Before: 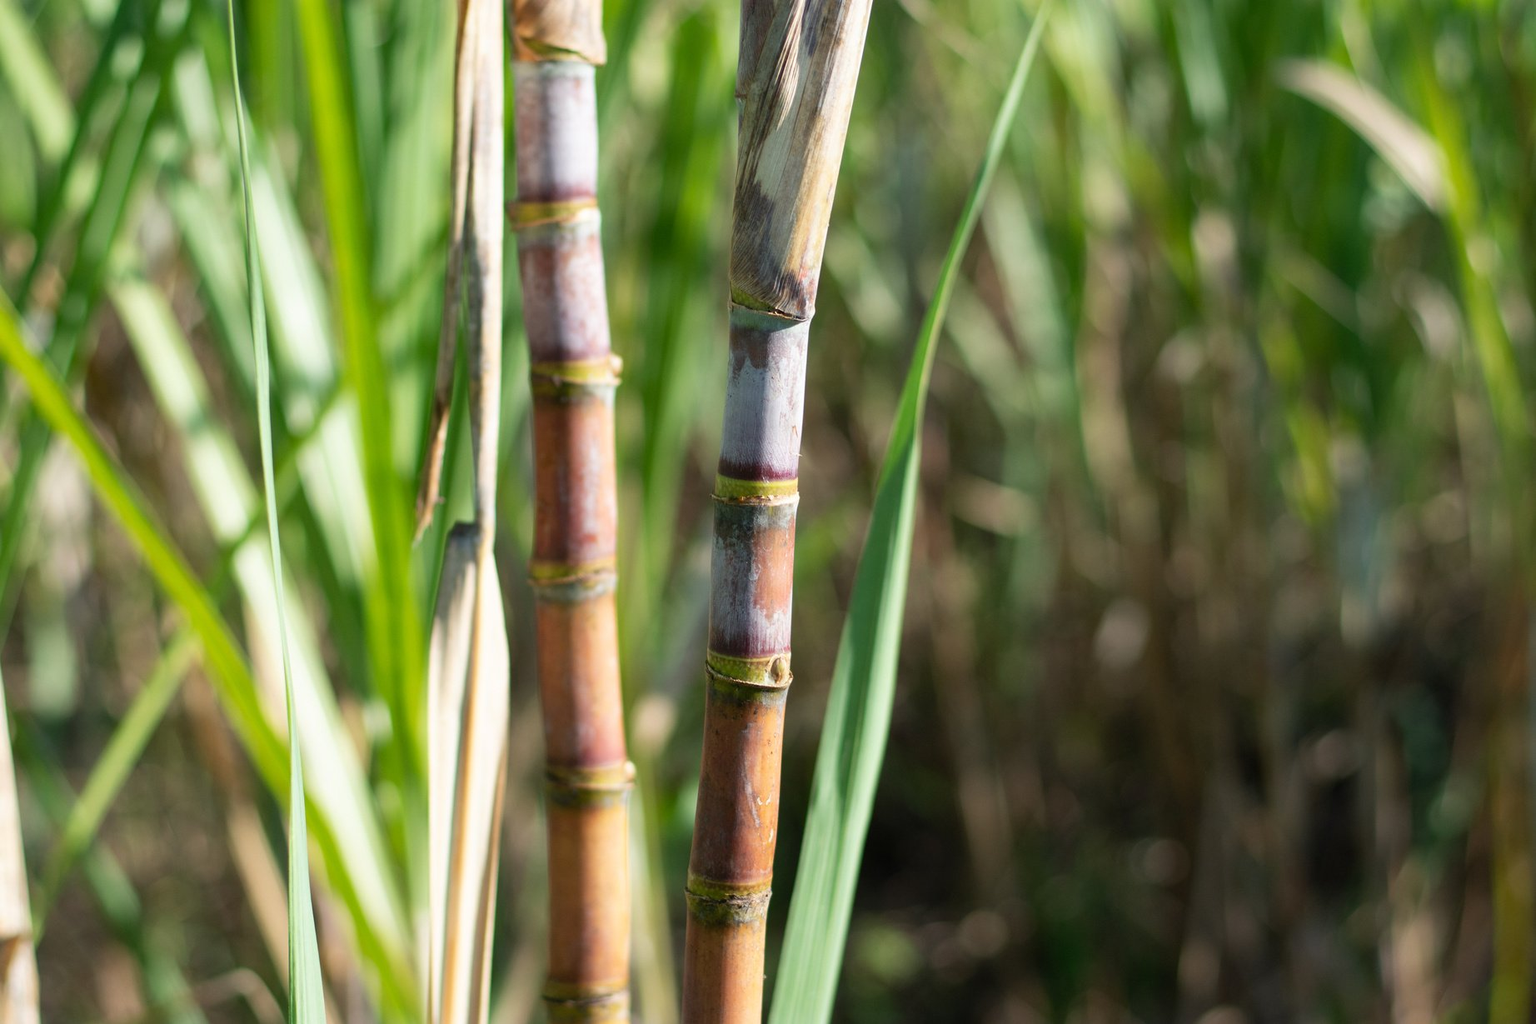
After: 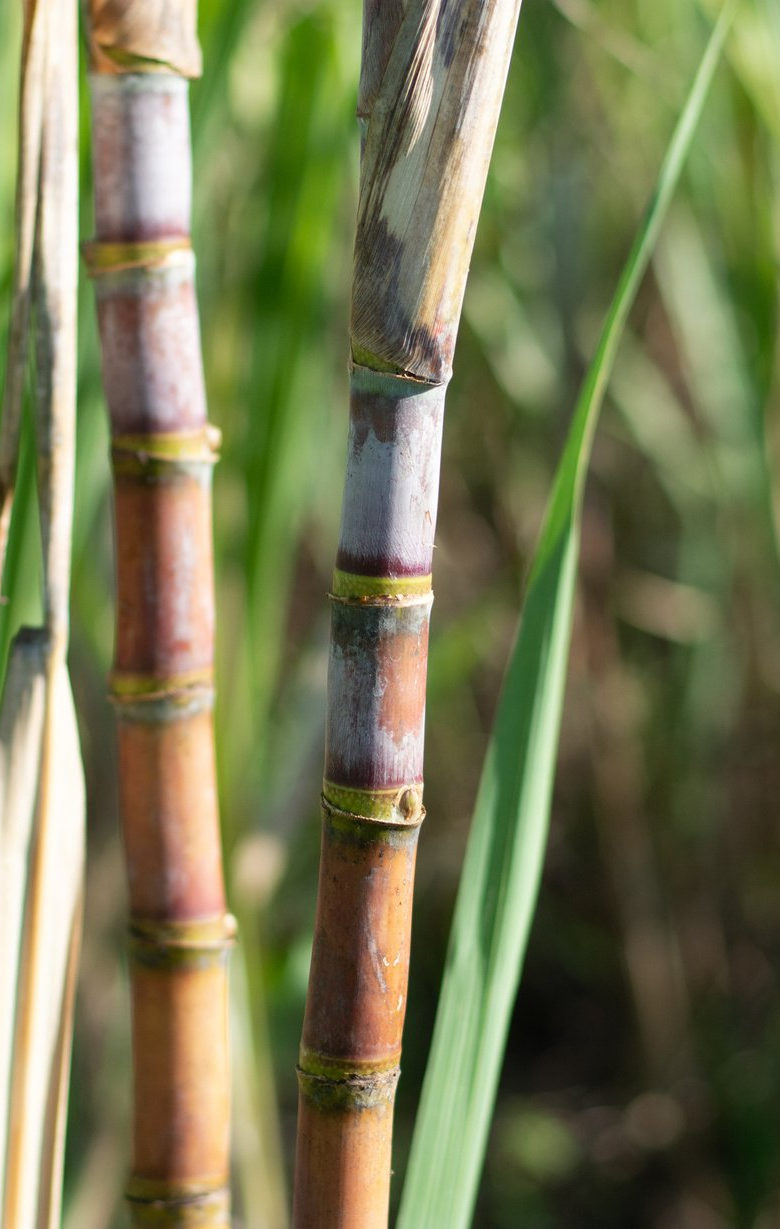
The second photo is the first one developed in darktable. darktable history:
crop: left 28.532%, right 29.138%
tone equalizer: edges refinement/feathering 500, mask exposure compensation -1.57 EV, preserve details no
